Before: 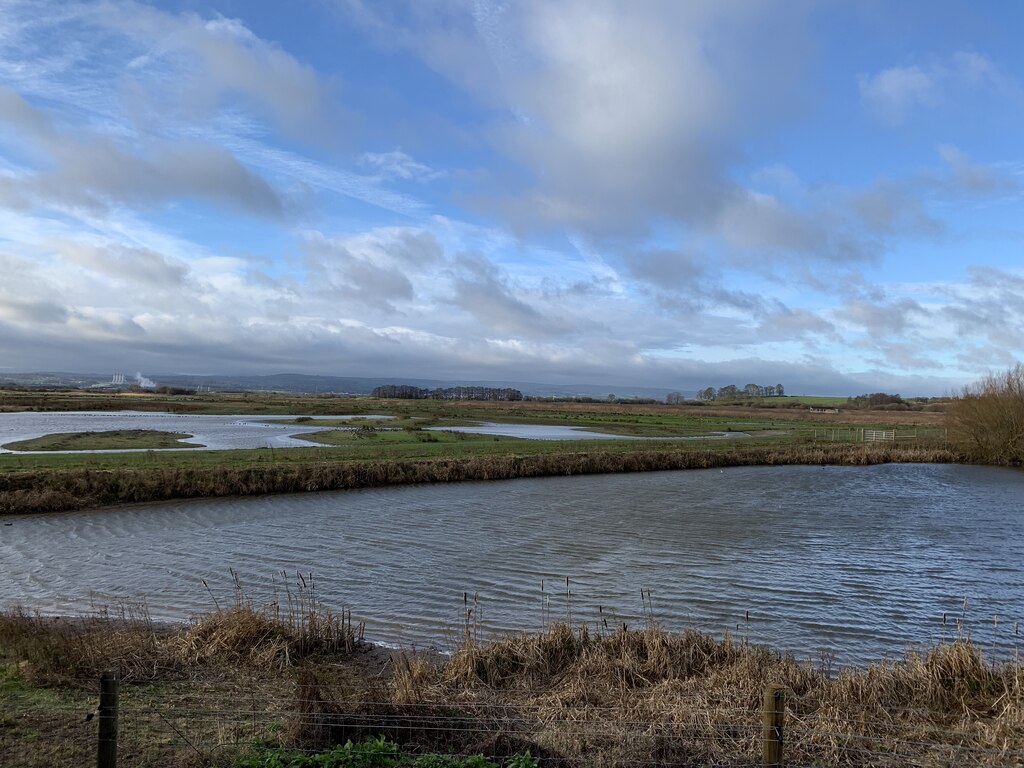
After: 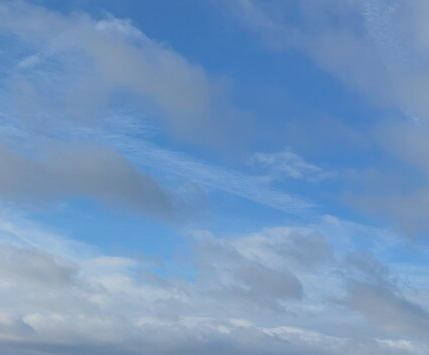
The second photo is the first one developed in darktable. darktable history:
bloom: on, module defaults
crop and rotate: left 10.817%, top 0.062%, right 47.194%, bottom 53.626%
filmic rgb: middle gray luminance 18.42%, black relative exposure -10.5 EV, white relative exposure 3.4 EV, threshold 6 EV, target black luminance 0%, hardness 6.03, latitude 99%, contrast 0.847, shadows ↔ highlights balance 0.505%, add noise in highlights 0, preserve chrominance max RGB, color science v3 (2019), use custom middle-gray values true, iterations of high-quality reconstruction 0, contrast in highlights soft, enable highlight reconstruction true
